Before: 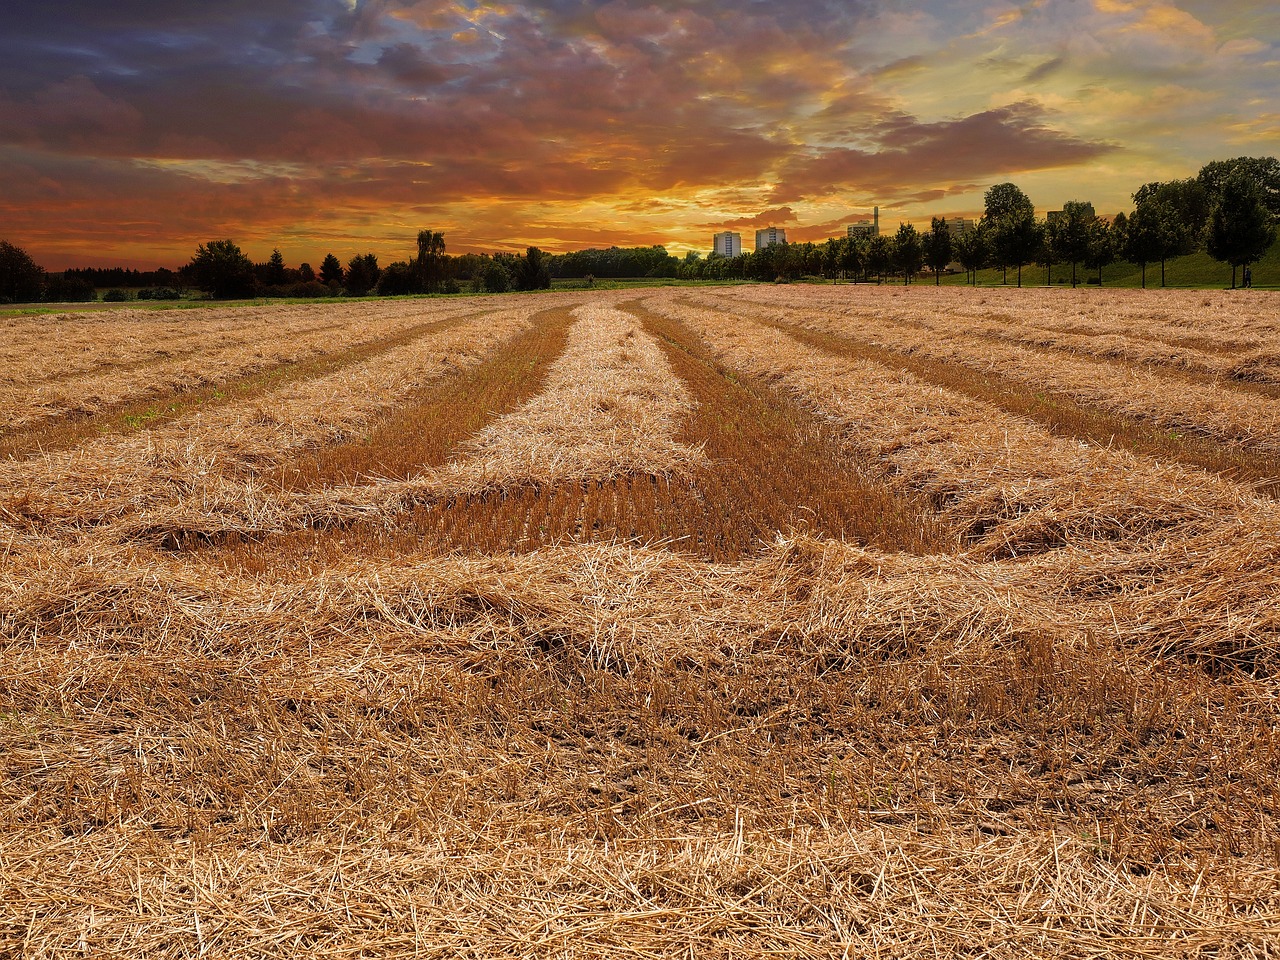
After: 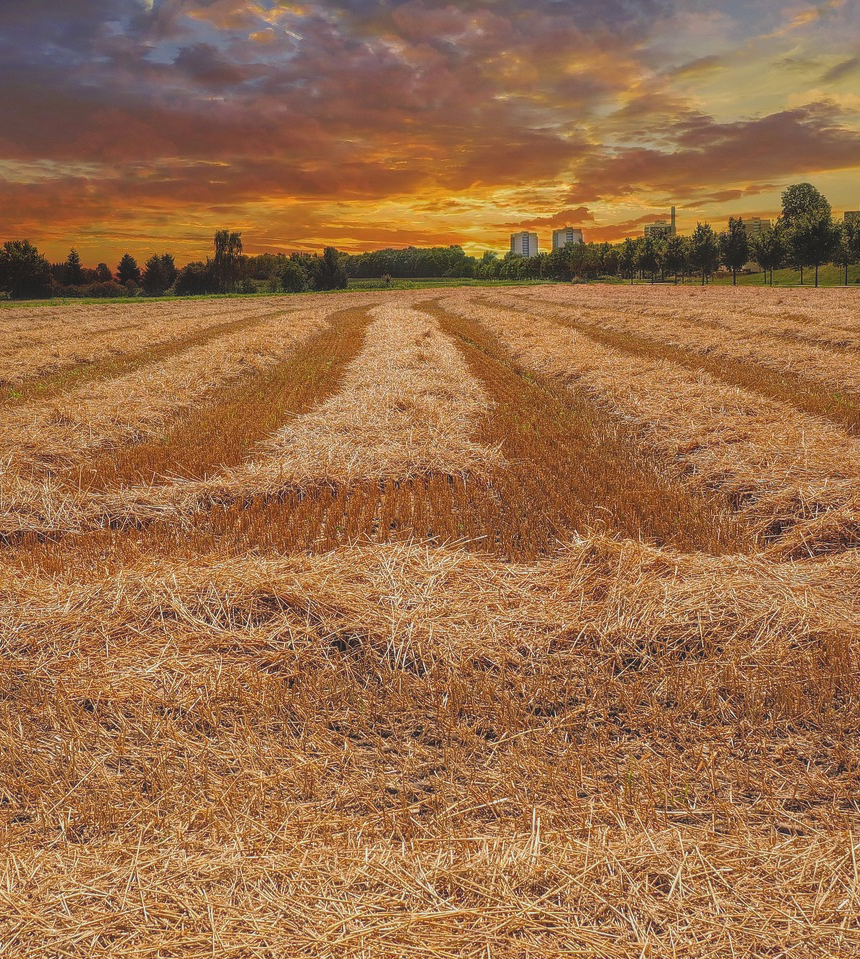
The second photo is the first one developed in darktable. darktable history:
local contrast: highlights 71%, shadows 17%, midtone range 0.196
crop and rotate: left 15.867%, right 16.926%
shadows and highlights: on, module defaults
